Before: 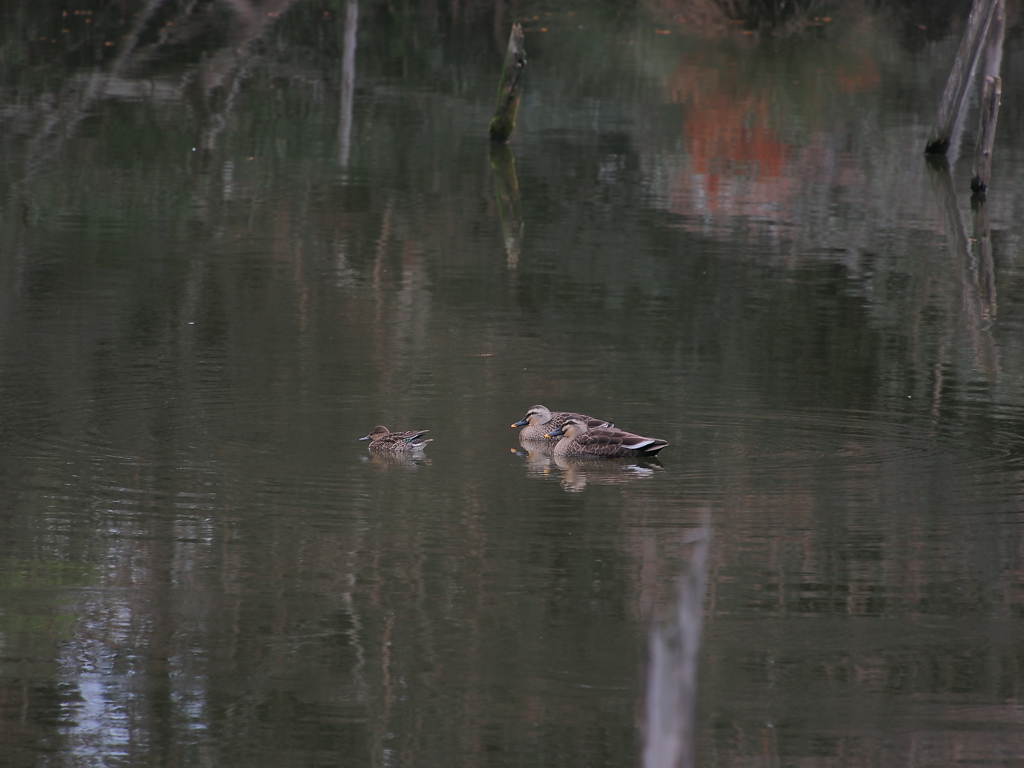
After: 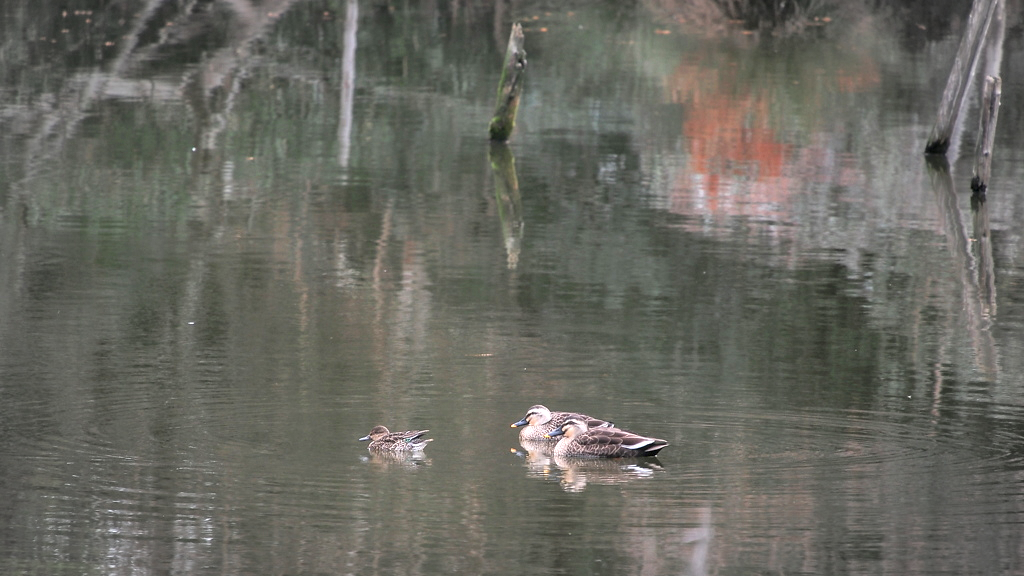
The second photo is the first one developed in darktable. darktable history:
contrast brightness saturation: saturation -0.069
vignetting: brightness -0.277, automatic ratio true
crop: bottom 24.981%
local contrast: on, module defaults
exposure: black level correction 0.001, exposure 1.398 EV, compensate exposure bias true, compensate highlight preservation false
shadows and highlights: shadows 75.86, highlights -61.13, soften with gaussian
